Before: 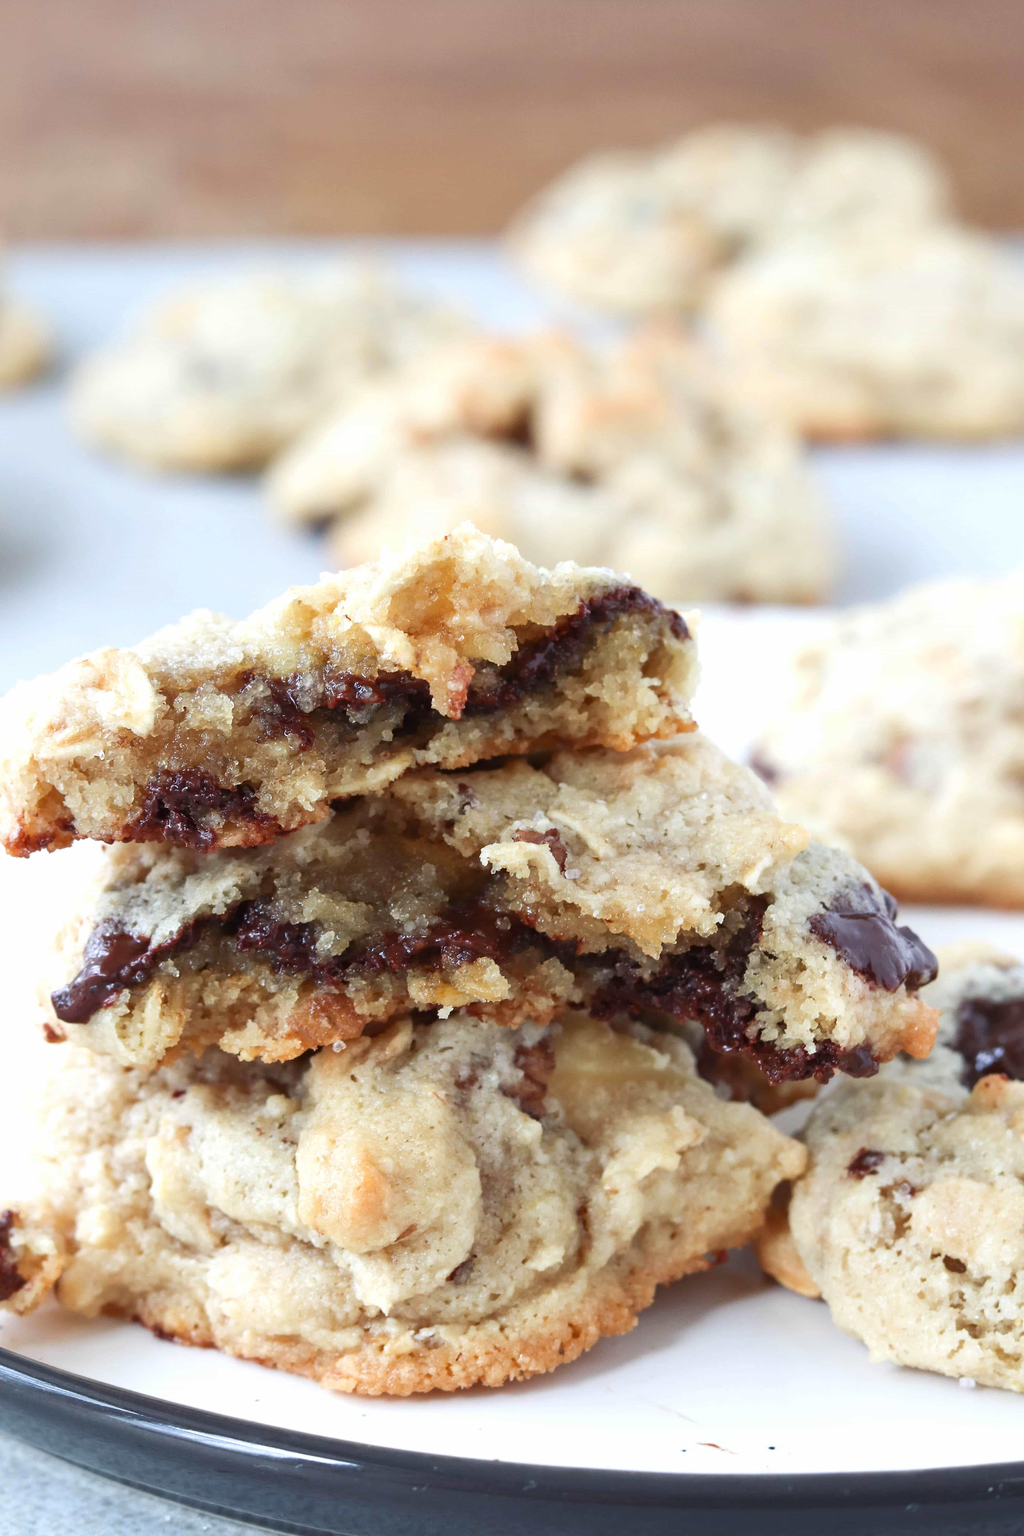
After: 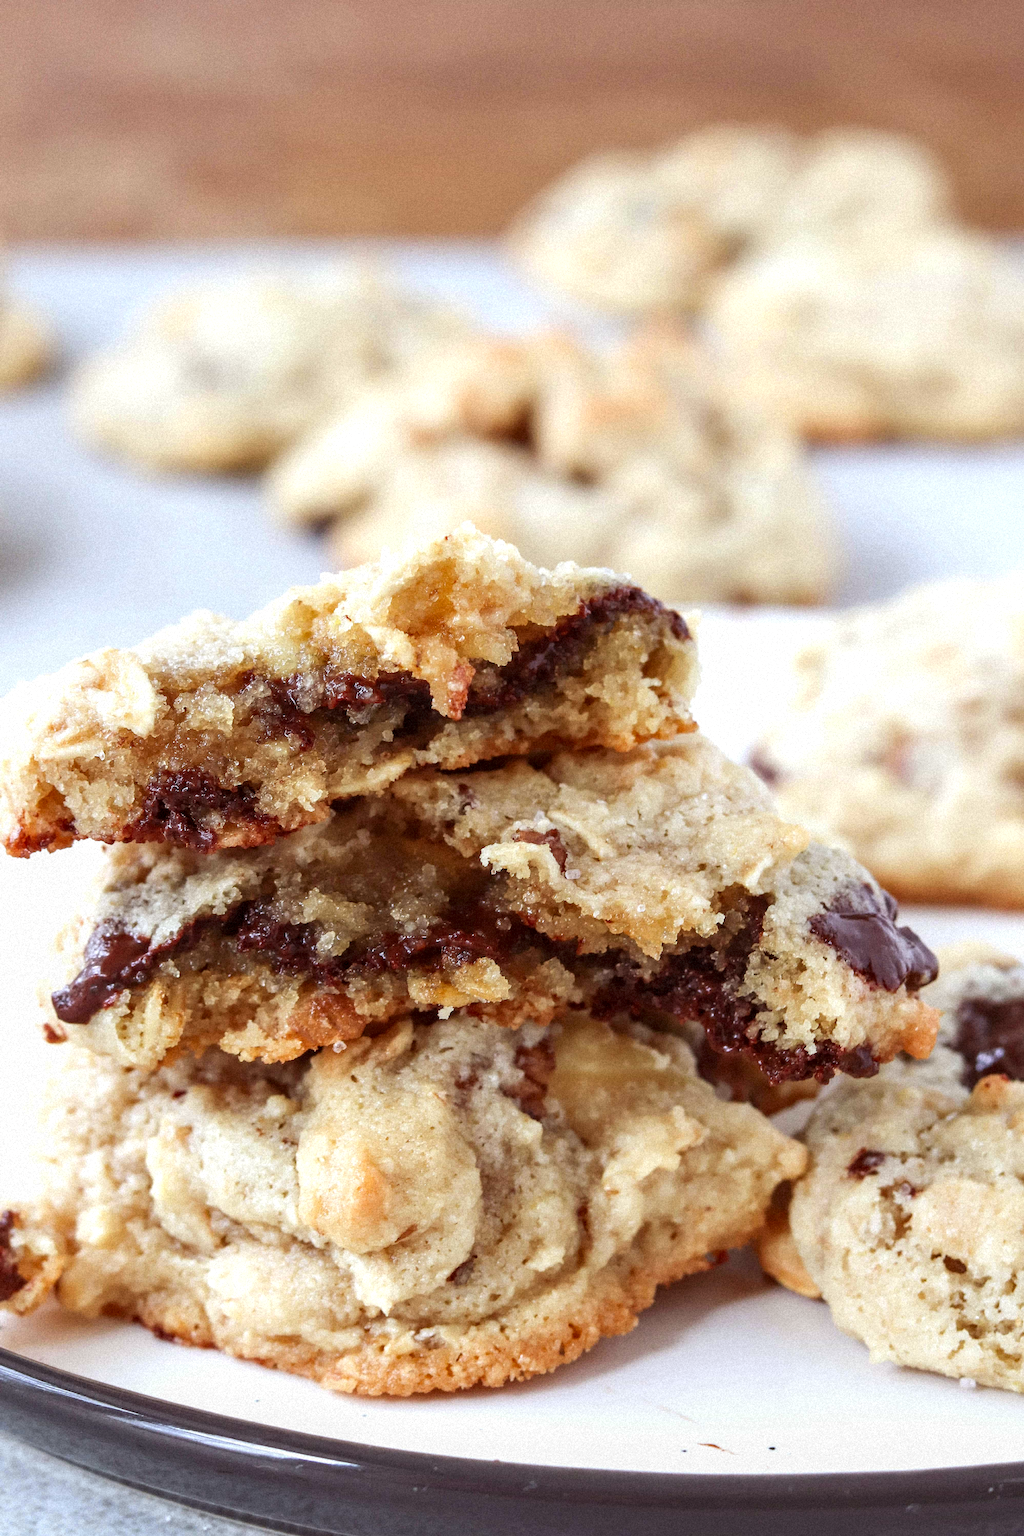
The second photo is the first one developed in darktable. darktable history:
local contrast: on, module defaults
rgb levels: mode RGB, independent channels, levels [[0, 0.5, 1], [0, 0.521, 1], [0, 0.536, 1]]
grain: mid-tones bias 0%
